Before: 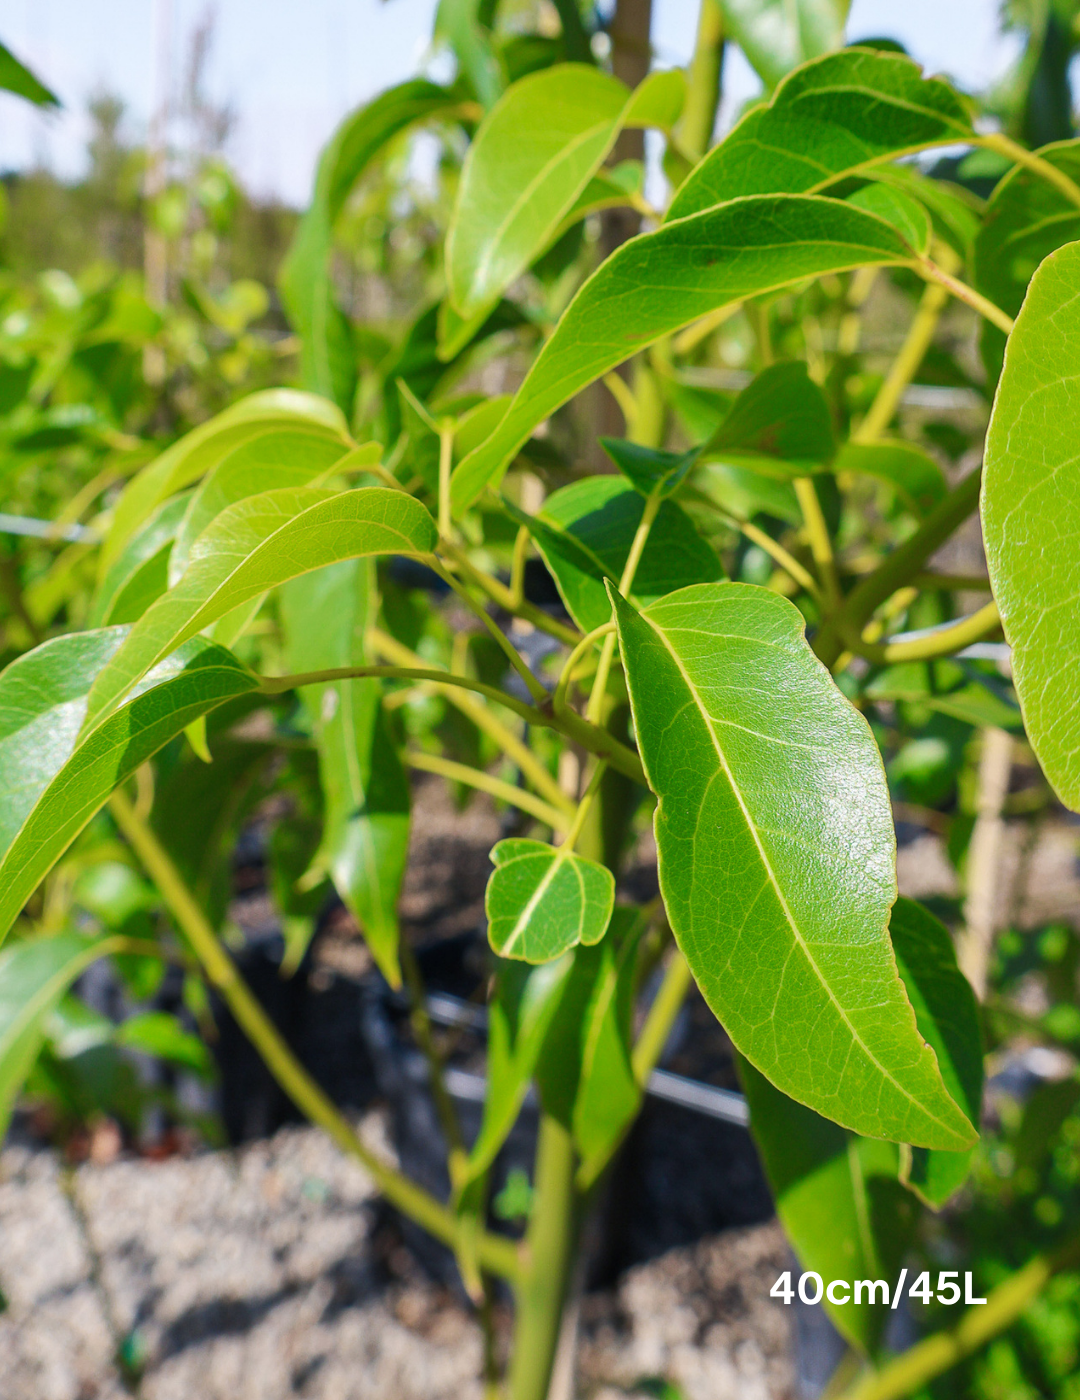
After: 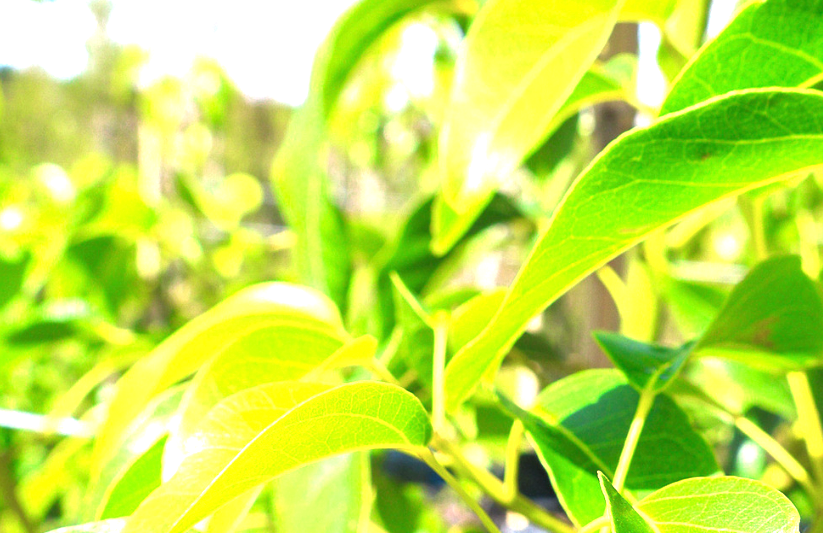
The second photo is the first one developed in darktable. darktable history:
crop: left 0.579%, top 7.627%, right 23.167%, bottom 54.275%
exposure: black level correction 0, exposure 1.625 EV, compensate exposure bias true, compensate highlight preservation false
